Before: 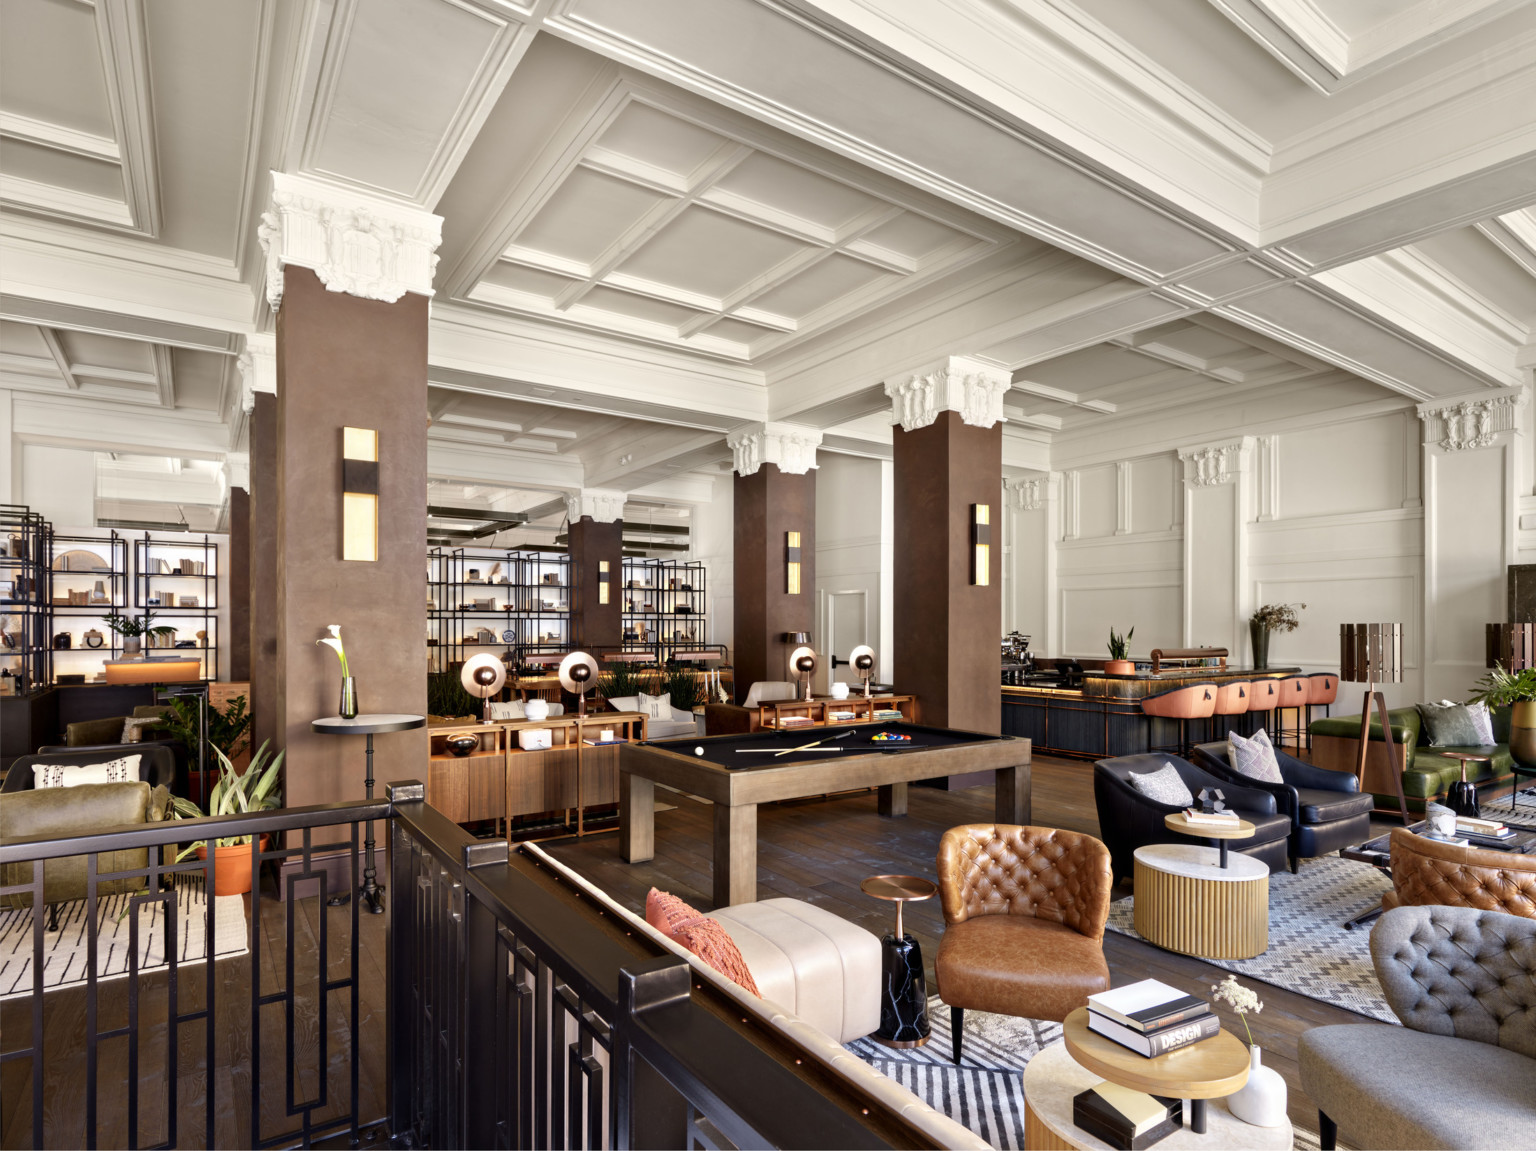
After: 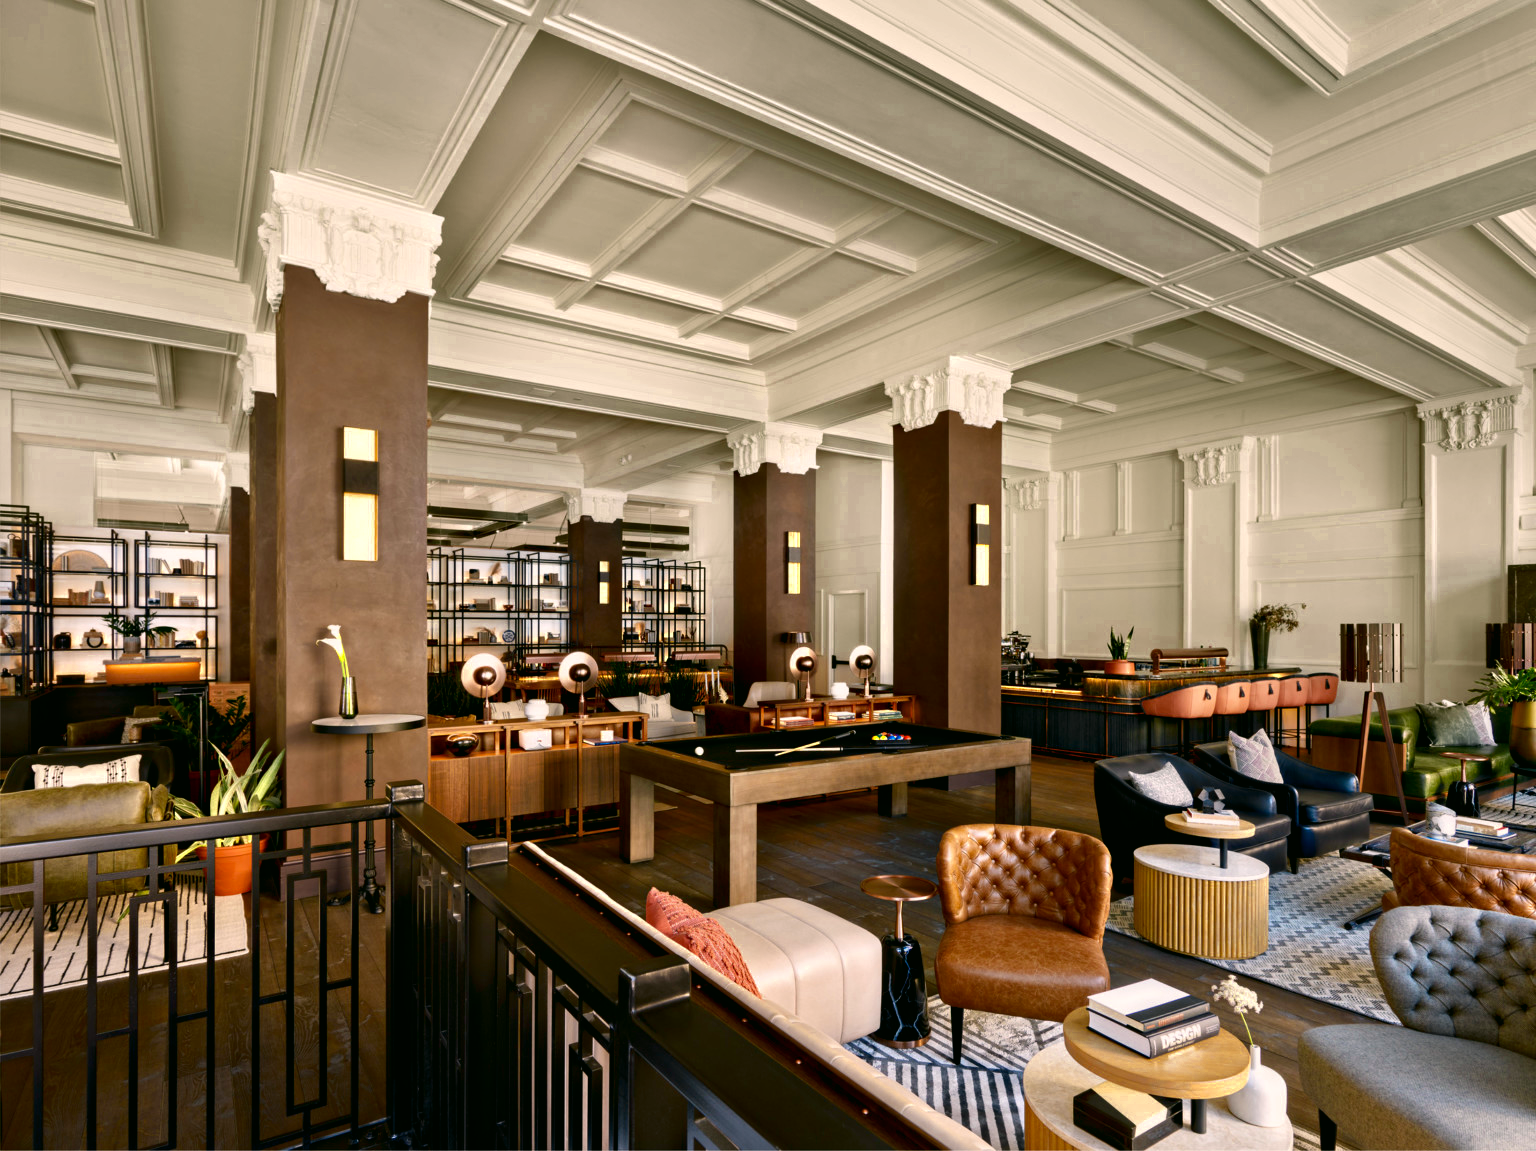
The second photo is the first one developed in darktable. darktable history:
color correction: highlights a* 4.31, highlights b* 4.97, shadows a* -8.1, shadows b* 4.98
contrast brightness saturation: contrast 0.069, brightness -0.131, saturation 0.063
color zones: curves: ch0 [(0, 0.485) (0.178, 0.476) (0.261, 0.623) (0.411, 0.403) (0.708, 0.603) (0.934, 0.412)]; ch1 [(0.003, 0.485) (0.149, 0.496) (0.229, 0.584) (0.326, 0.551) (0.484, 0.262) (0.757, 0.643)]
shadows and highlights: radius 107.89, shadows 23.31, highlights -57.74, low approximation 0.01, soften with gaussian
